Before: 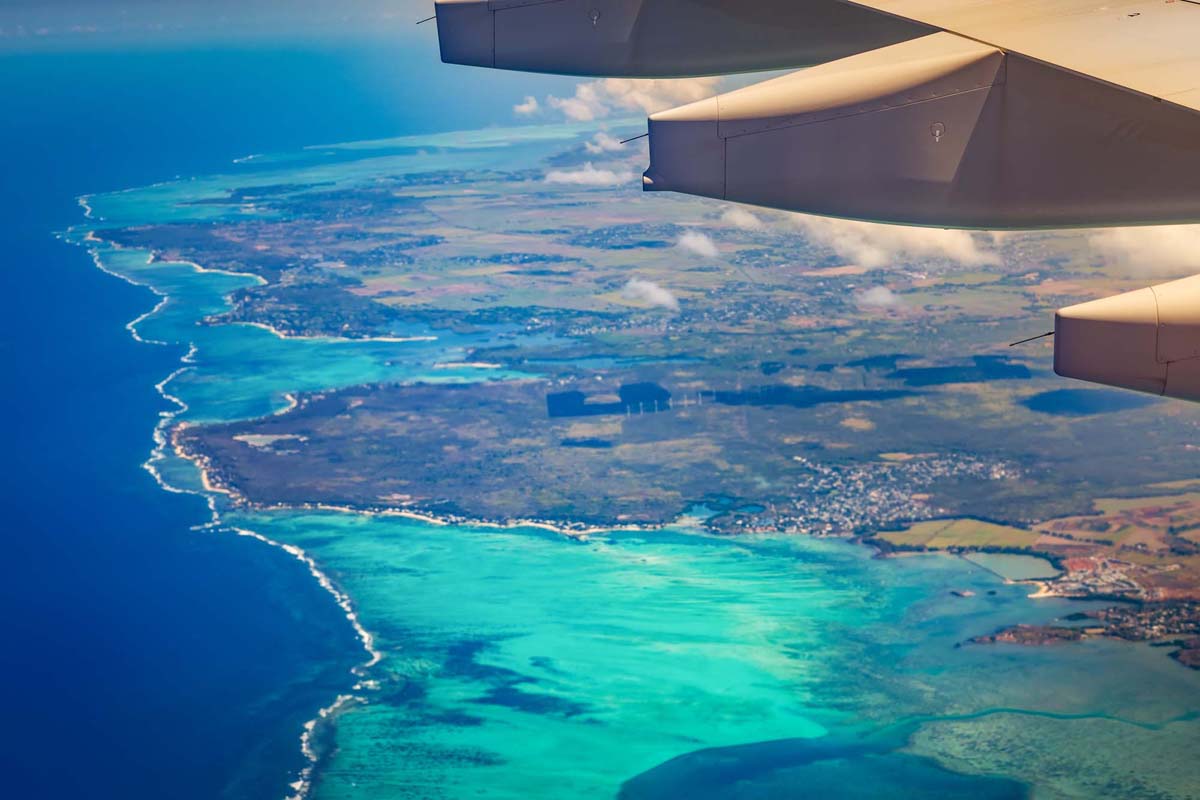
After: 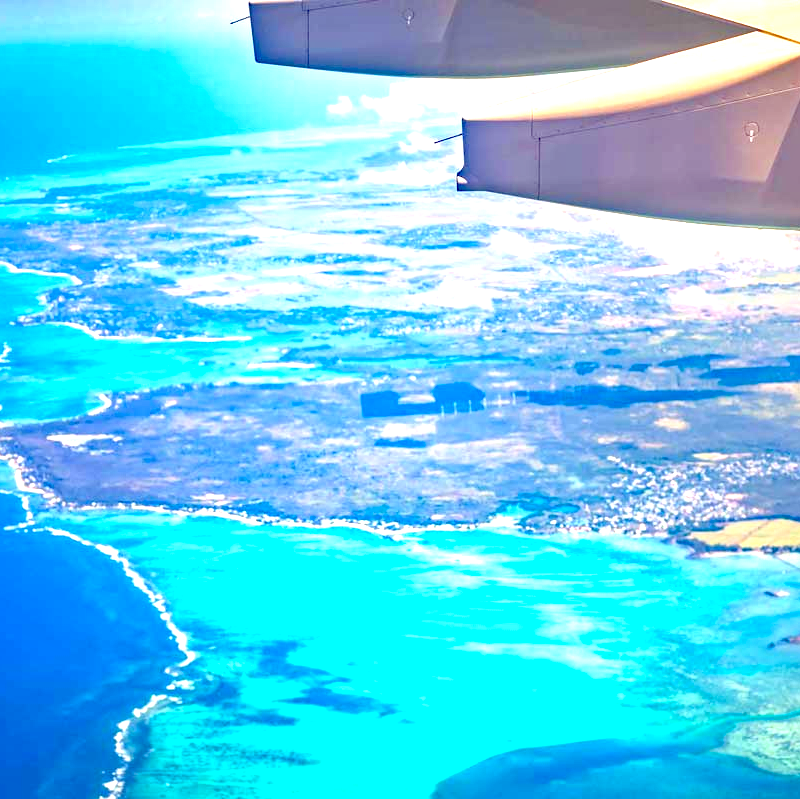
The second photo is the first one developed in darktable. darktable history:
tone equalizer: -8 EV 1 EV, -7 EV 1 EV, -6 EV 1 EV, -5 EV 1 EV, -4 EV 1 EV, -3 EV 0.75 EV, -2 EV 0.5 EV, -1 EV 0.25 EV
crop and rotate: left 15.546%, right 17.787%
exposure: black level correction 0.001, exposure 1.735 EV, compensate highlight preservation false
haze removal: compatibility mode true, adaptive false
